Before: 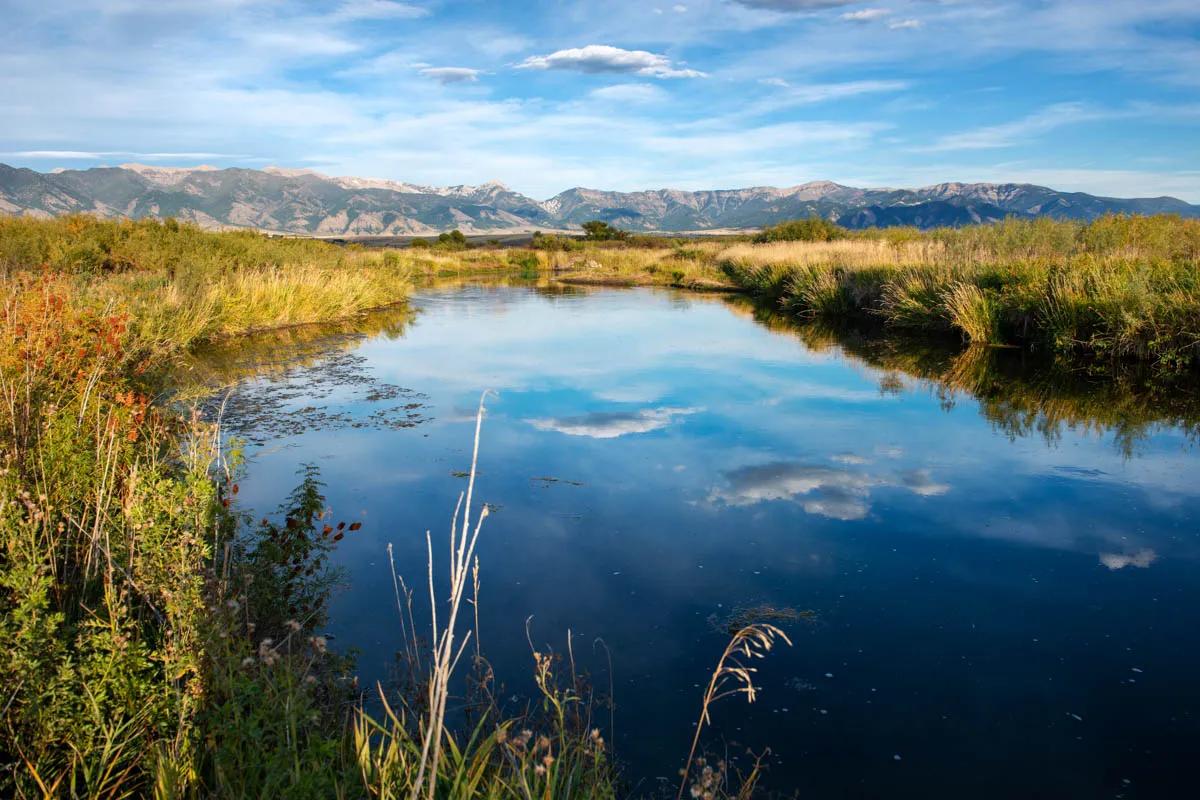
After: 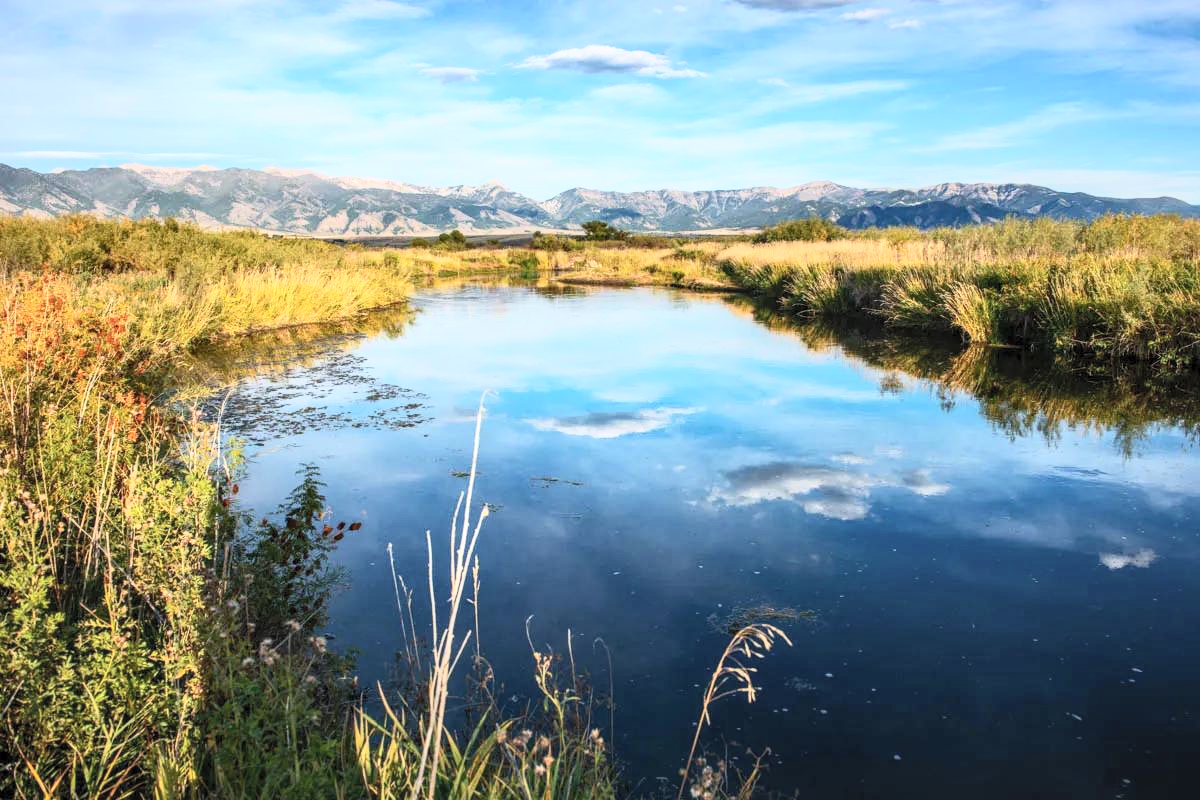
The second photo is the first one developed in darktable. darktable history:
shadows and highlights: shadows 25, white point adjustment -3, highlights -30
contrast brightness saturation: contrast 0.39, brightness 0.53
local contrast: detail 130%
